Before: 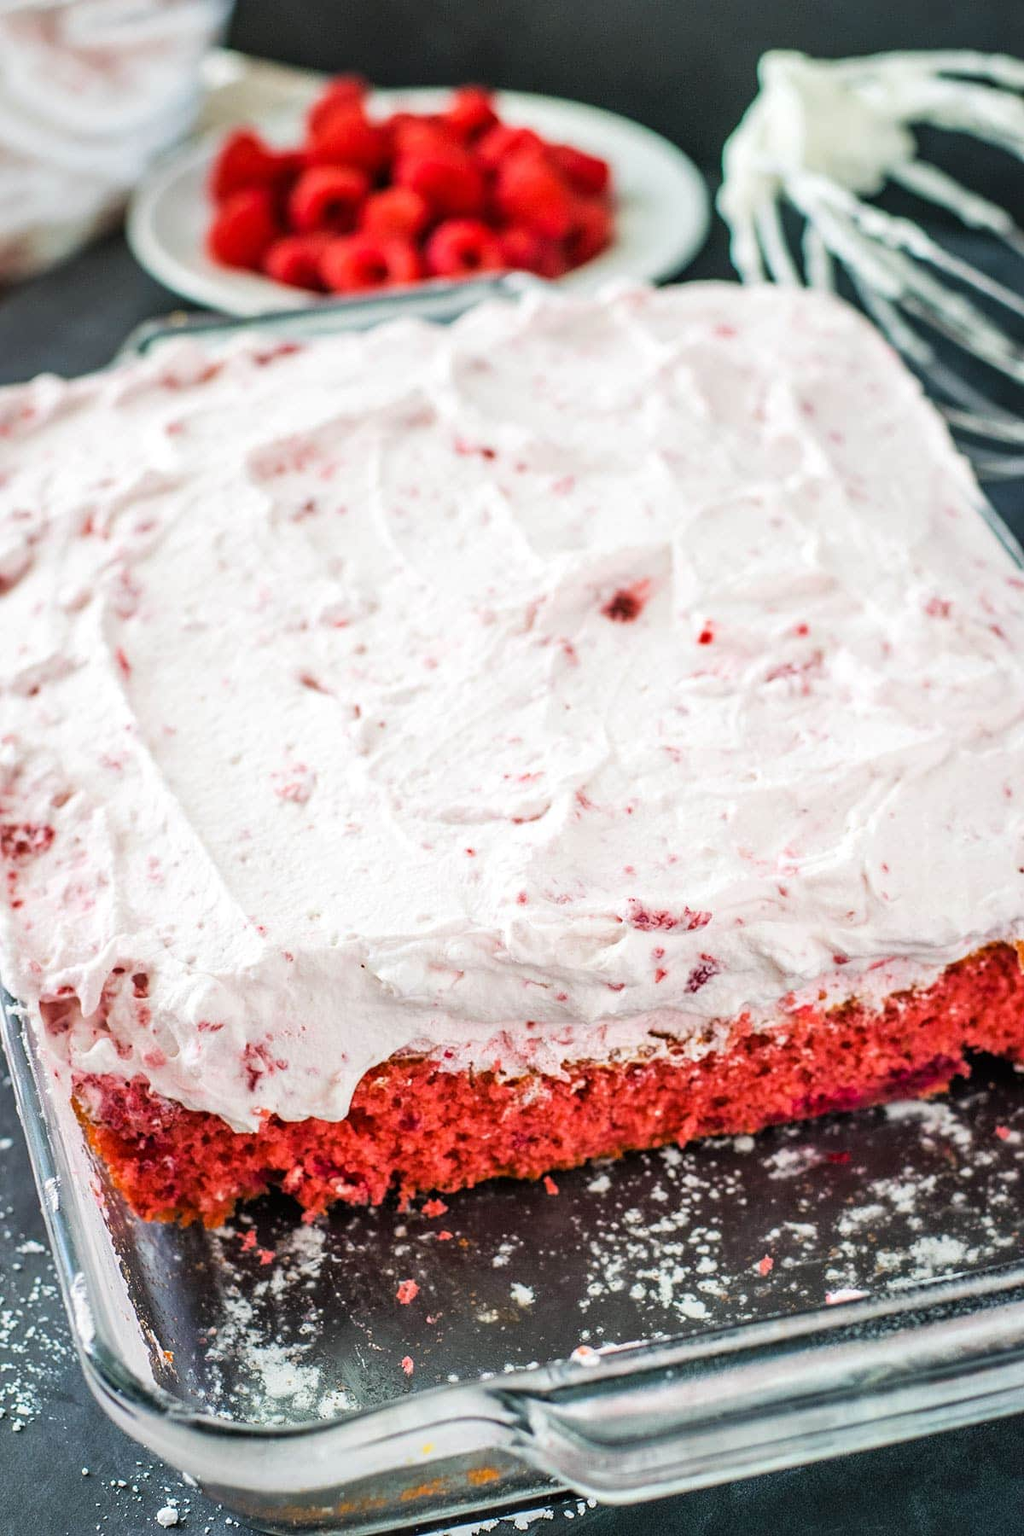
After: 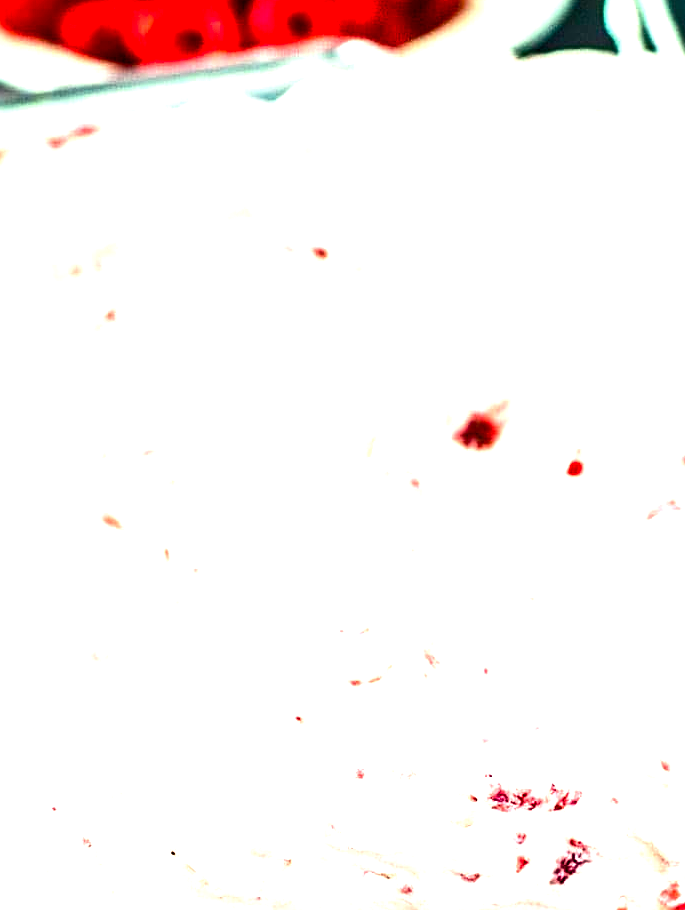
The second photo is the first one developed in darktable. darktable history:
crop: left 21.002%, top 15.534%, right 21.898%, bottom 33.781%
sharpen: on, module defaults
tone equalizer: -8 EV -0.409 EV, -7 EV -0.417 EV, -6 EV -0.337 EV, -5 EV -0.2 EV, -3 EV 0.245 EV, -2 EV 0.311 EV, -1 EV 0.372 EV, +0 EV 0.42 EV
exposure: black level correction 0, exposure 0.7 EV, compensate highlight preservation false
base curve: curves: ch0 [(0, 0) (0.303, 0.277) (1, 1)], preserve colors none
contrast brightness saturation: saturation 0.103
color balance rgb: highlights gain › luminance 5.849%, highlights gain › chroma 2.598%, highlights gain › hue 92.41°, linear chroma grading › global chroma 14.848%, perceptual saturation grading › global saturation 0.268%, perceptual saturation grading › mid-tones 6.426%, perceptual saturation grading › shadows 71.398%, perceptual brilliance grading › highlights 4.197%, perceptual brilliance grading › mid-tones -18.233%, perceptual brilliance grading › shadows -41.837%, global vibrance 14.447%
